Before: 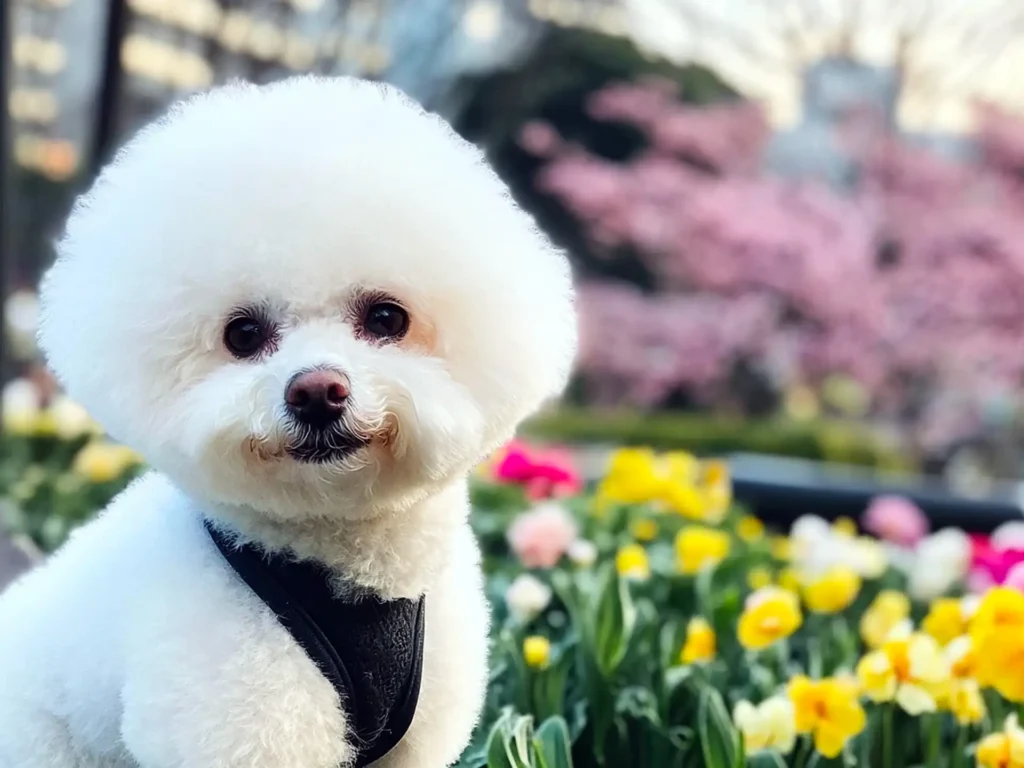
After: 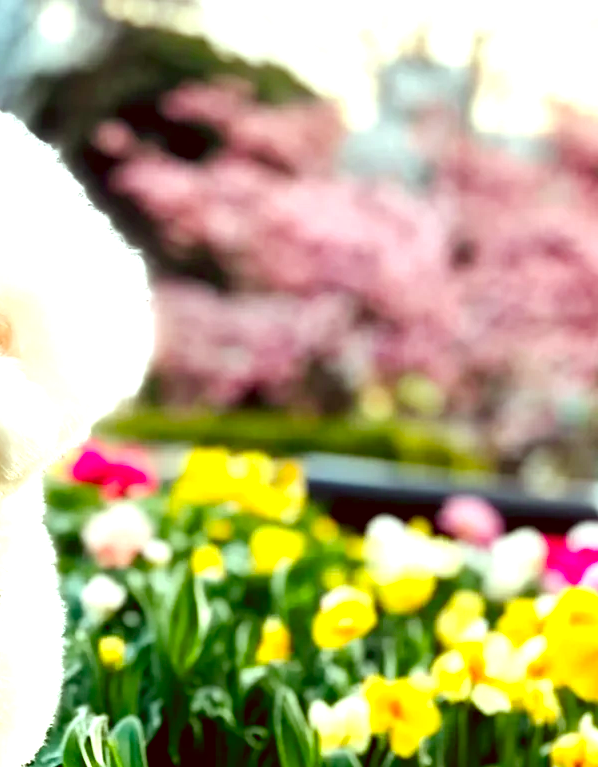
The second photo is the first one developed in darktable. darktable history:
crop: left 41.584%
exposure: black level correction 0.005, exposure 0.004 EV, compensate highlight preservation false
color balance rgb: shadows lift › luminance -9.775%, linear chroma grading › shadows 31.659%, linear chroma grading › global chroma -2.076%, linear chroma grading › mid-tones 4.111%, perceptual saturation grading › global saturation 20%, perceptual saturation grading › highlights -25.277%, perceptual saturation grading › shadows 25.519%, perceptual brilliance grading › global brilliance 18.741%
color correction: highlights a* -5.55, highlights b* 9.8, shadows a* 9.32, shadows b* 24.62
